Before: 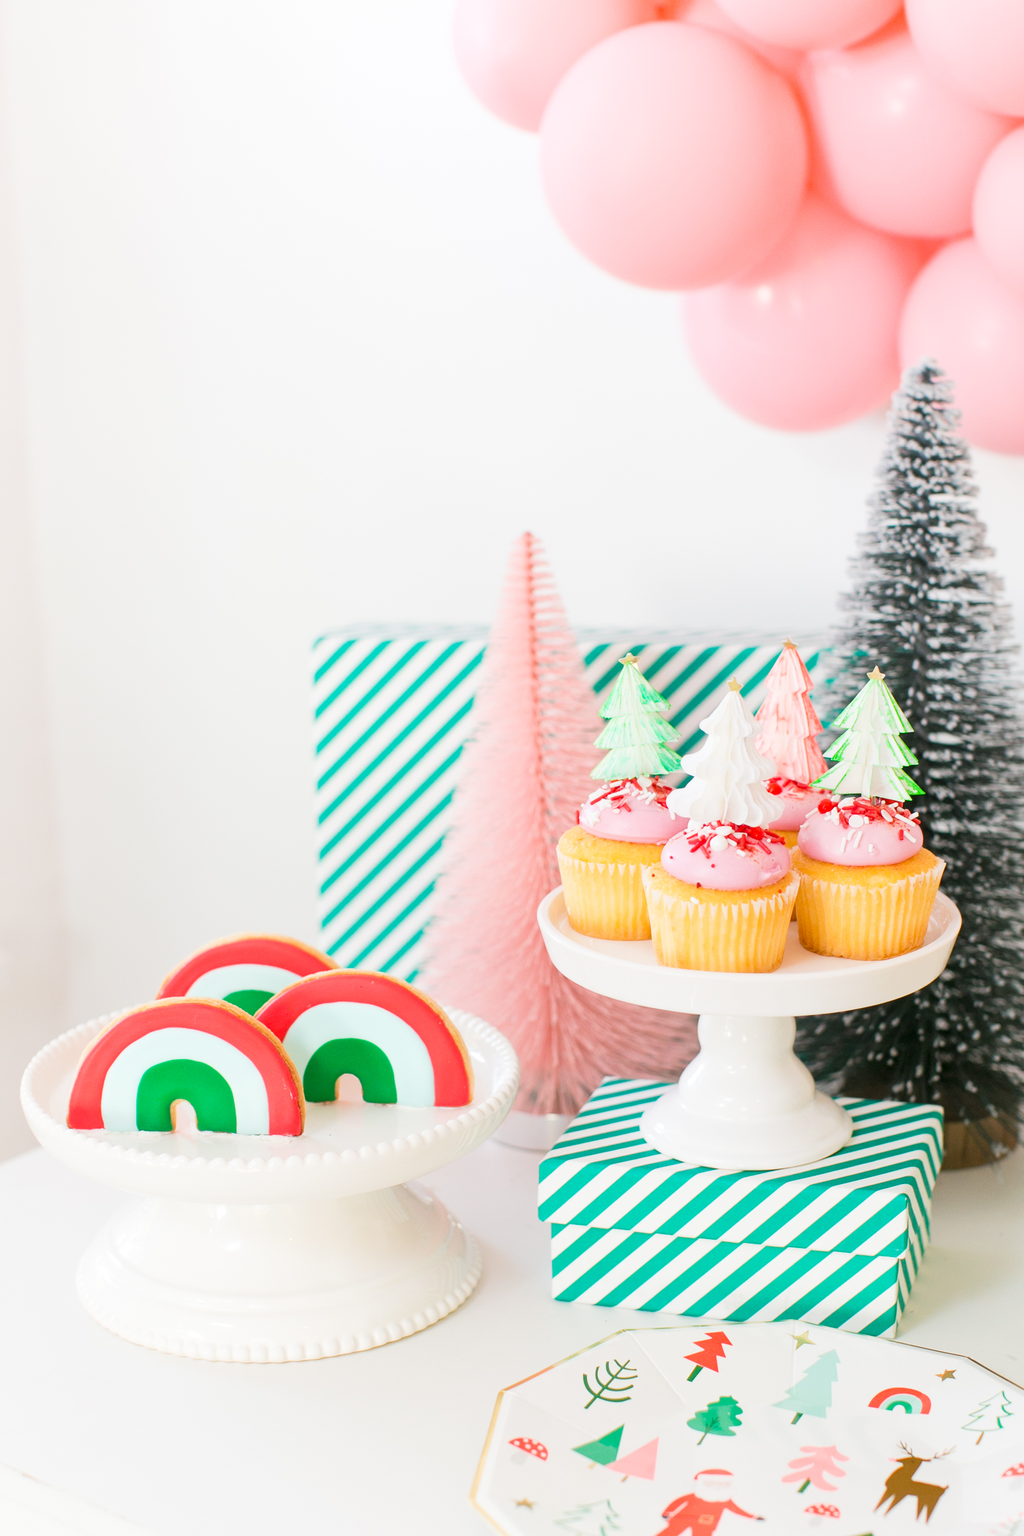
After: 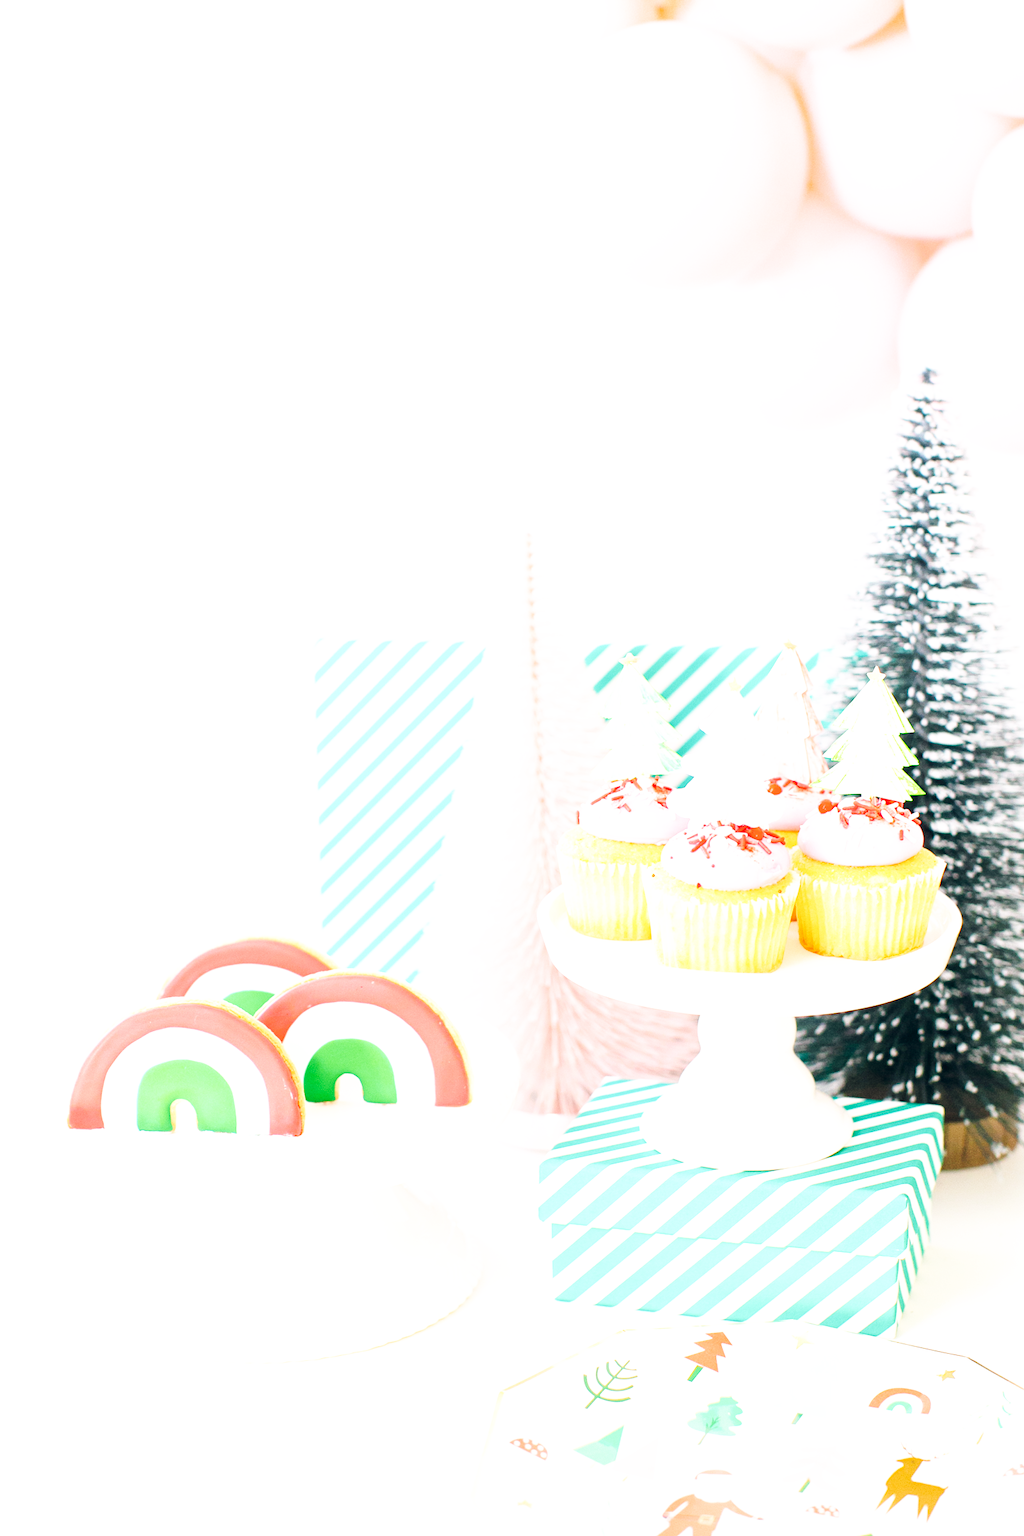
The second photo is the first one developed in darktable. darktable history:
white balance: red 0.976, blue 1.04
color balance rgb: shadows lift › hue 87.51°, highlights gain › chroma 1.62%, highlights gain › hue 55.1°, global offset › chroma 0.1%, global offset › hue 253.66°, linear chroma grading › global chroma 0.5%
base curve: curves: ch0 [(0, 0.003) (0.001, 0.002) (0.006, 0.004) (0.02, 0.022) (0.048, 0.086) (0.094, 0.234) (0.162, 0.431) (0.258, 0.629) (0.385, 0.8) (0.548, 0.918) (0.751, 0.988) (1, 1)], preserve colors none
exposure: exposure 0.507 EV, compensate highlight preservation false
